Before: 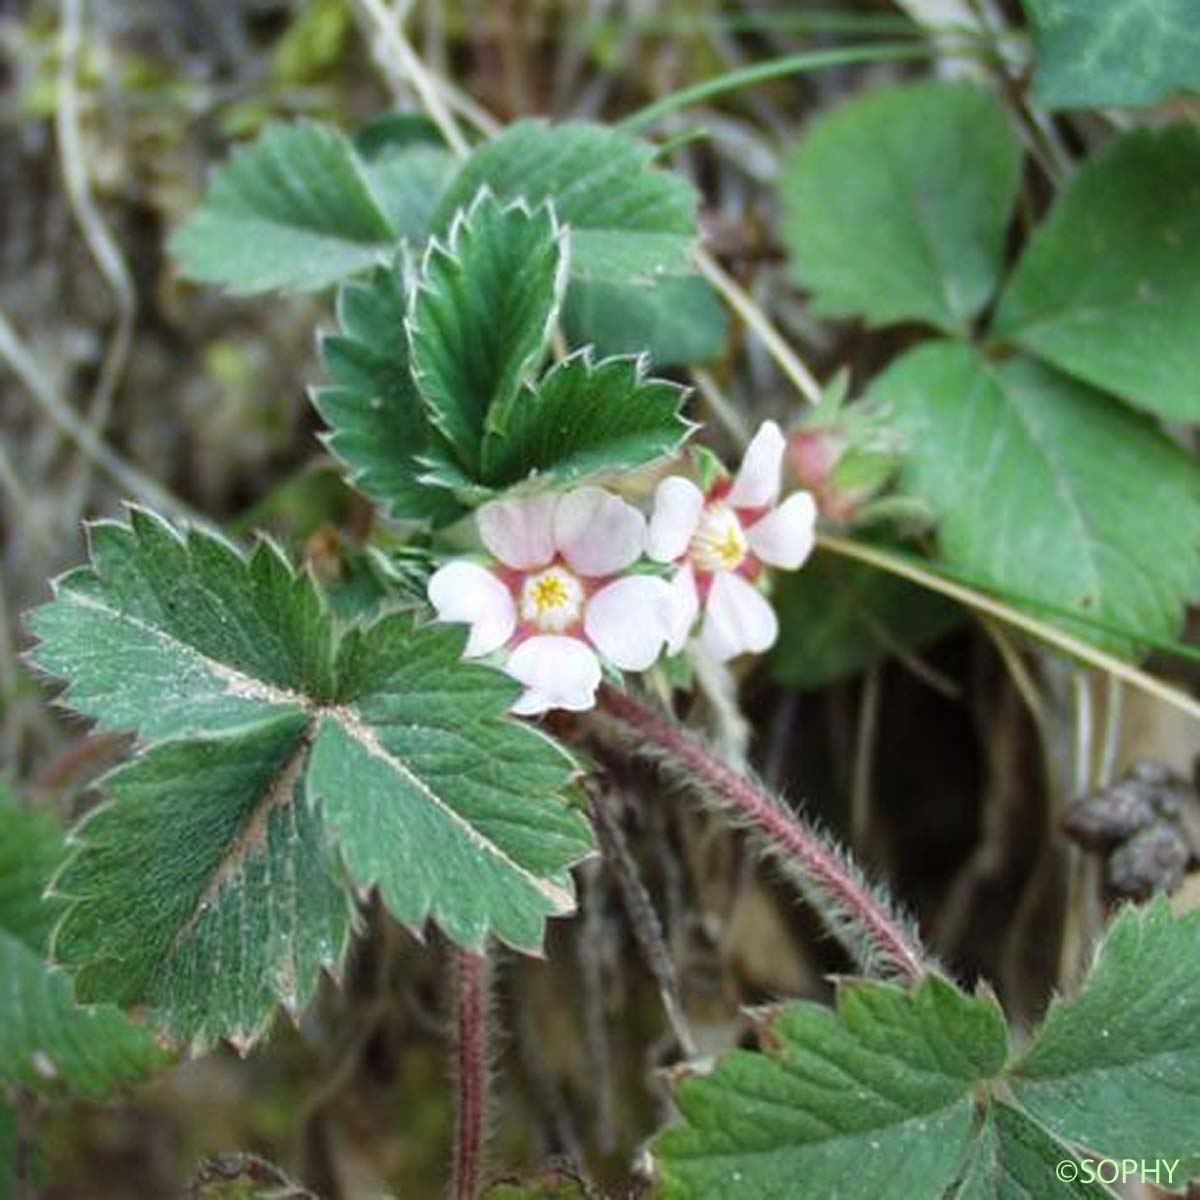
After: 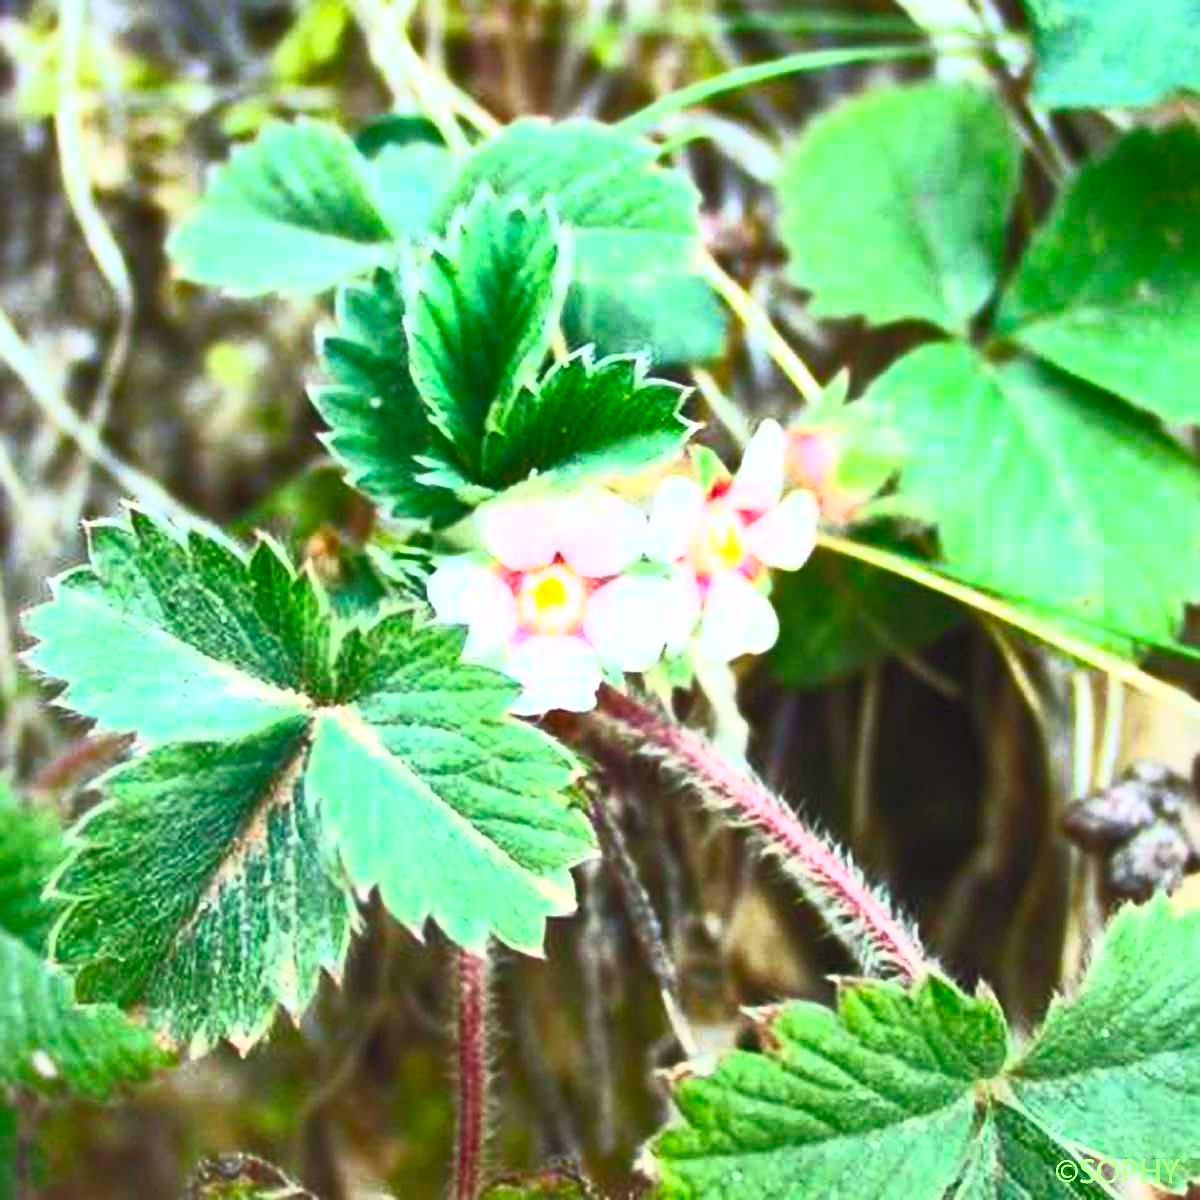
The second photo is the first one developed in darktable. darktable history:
contrast brightness saturation: contrast 0.996, brightness 0.981, saturation 0.99
